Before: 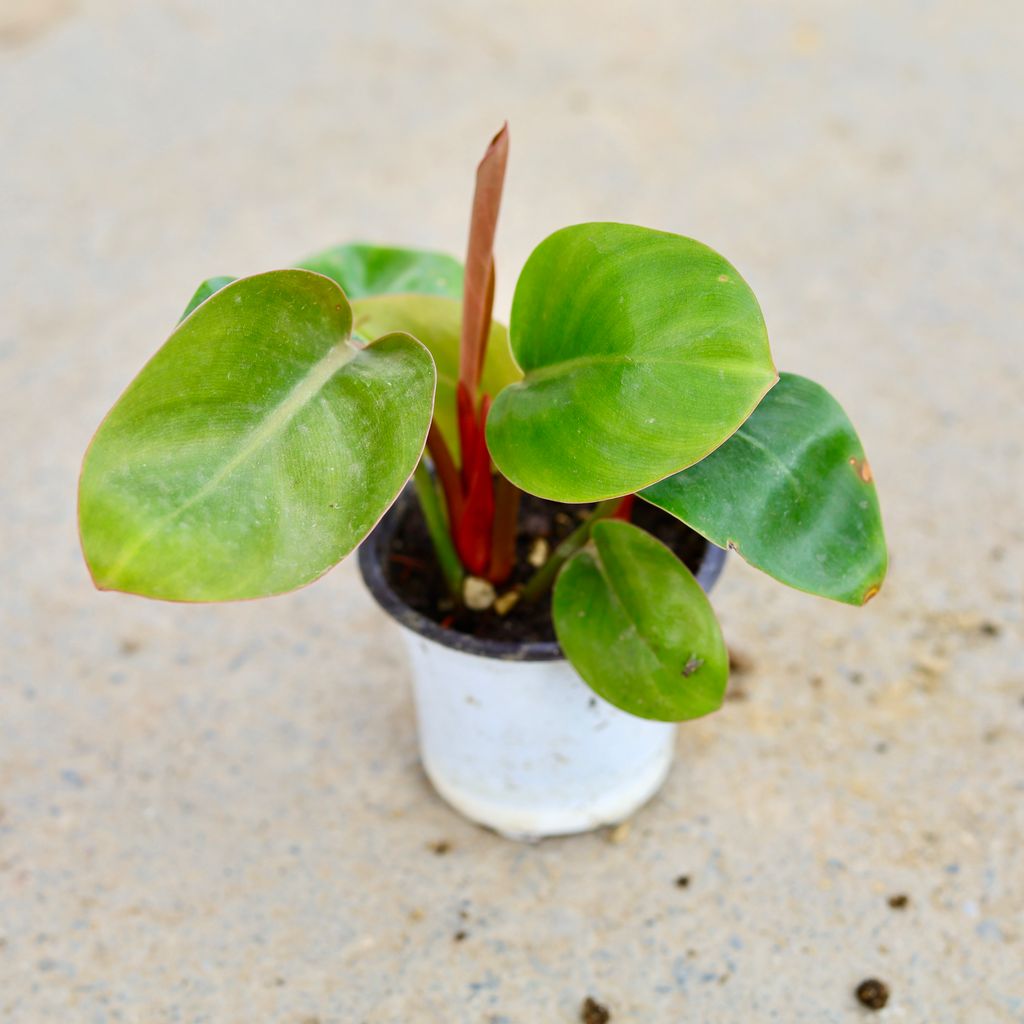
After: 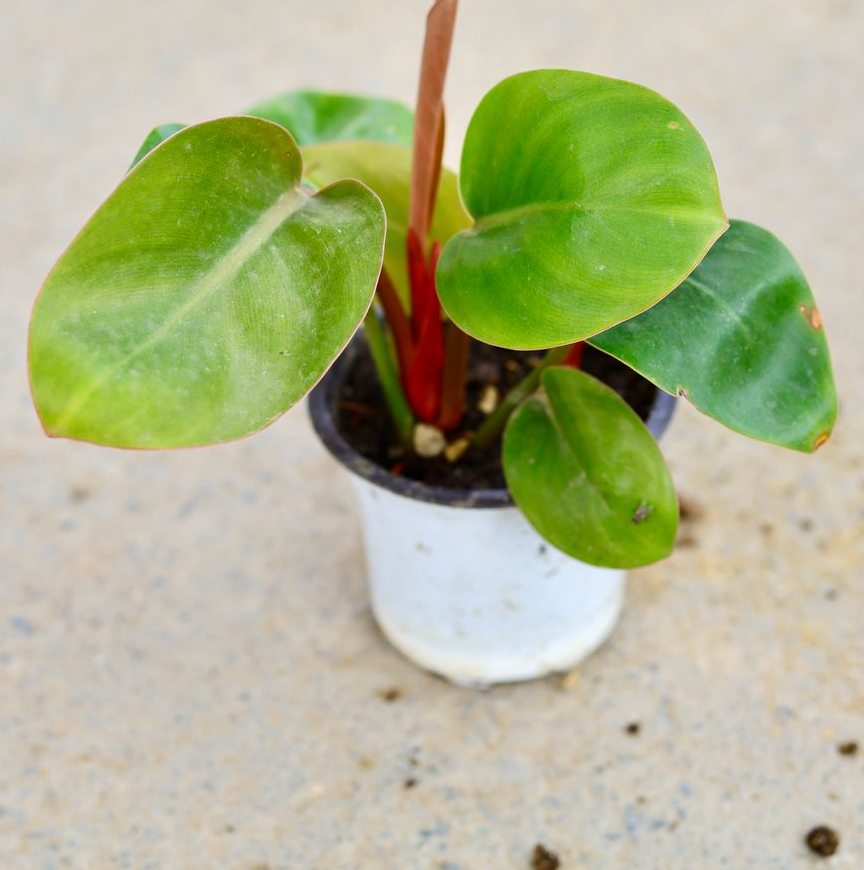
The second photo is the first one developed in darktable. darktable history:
crop and rotate: left 4.966%, top 14.965%, right 10.637%
